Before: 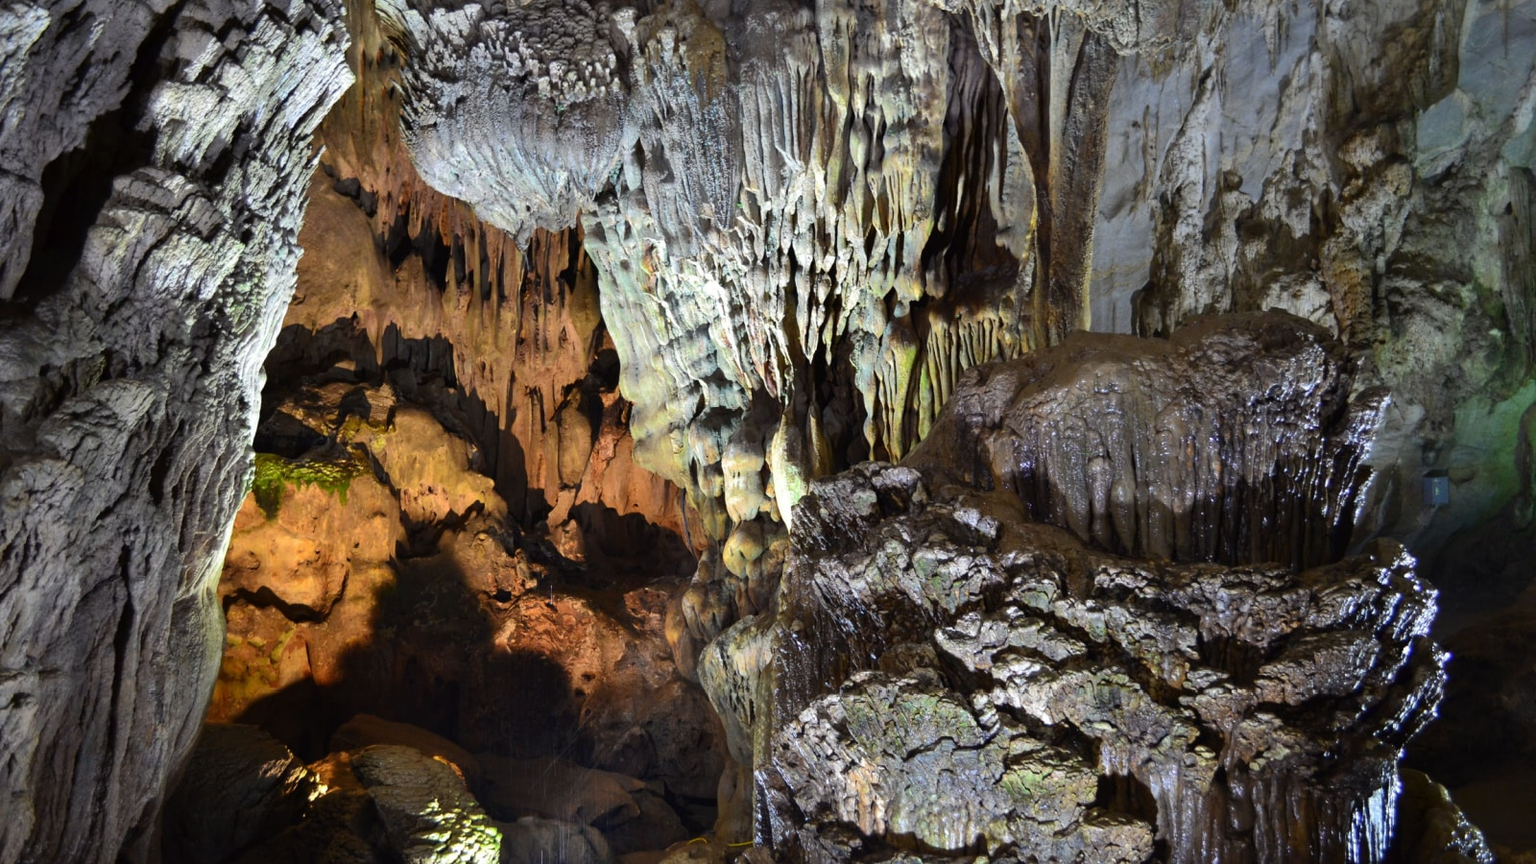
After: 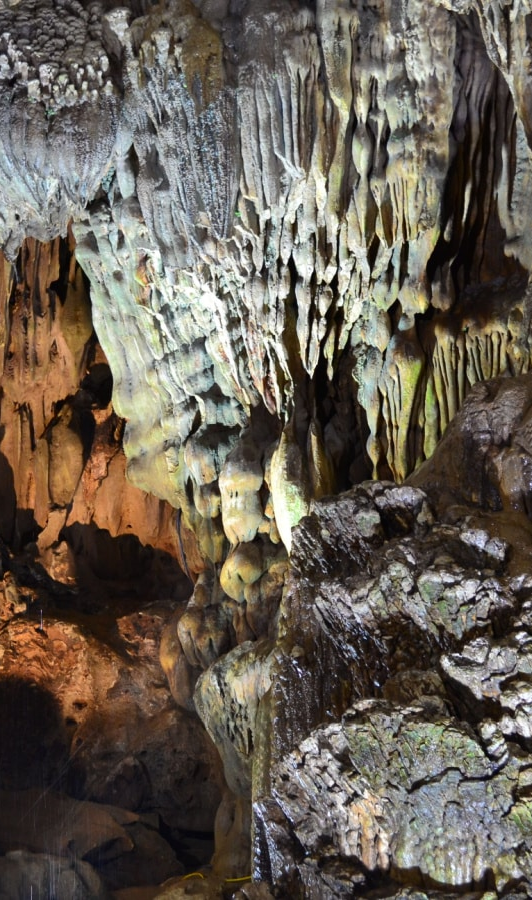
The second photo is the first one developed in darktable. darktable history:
contrast brightness saturation: contrast 0.07
crop: left 33.36%, right 33.36%
